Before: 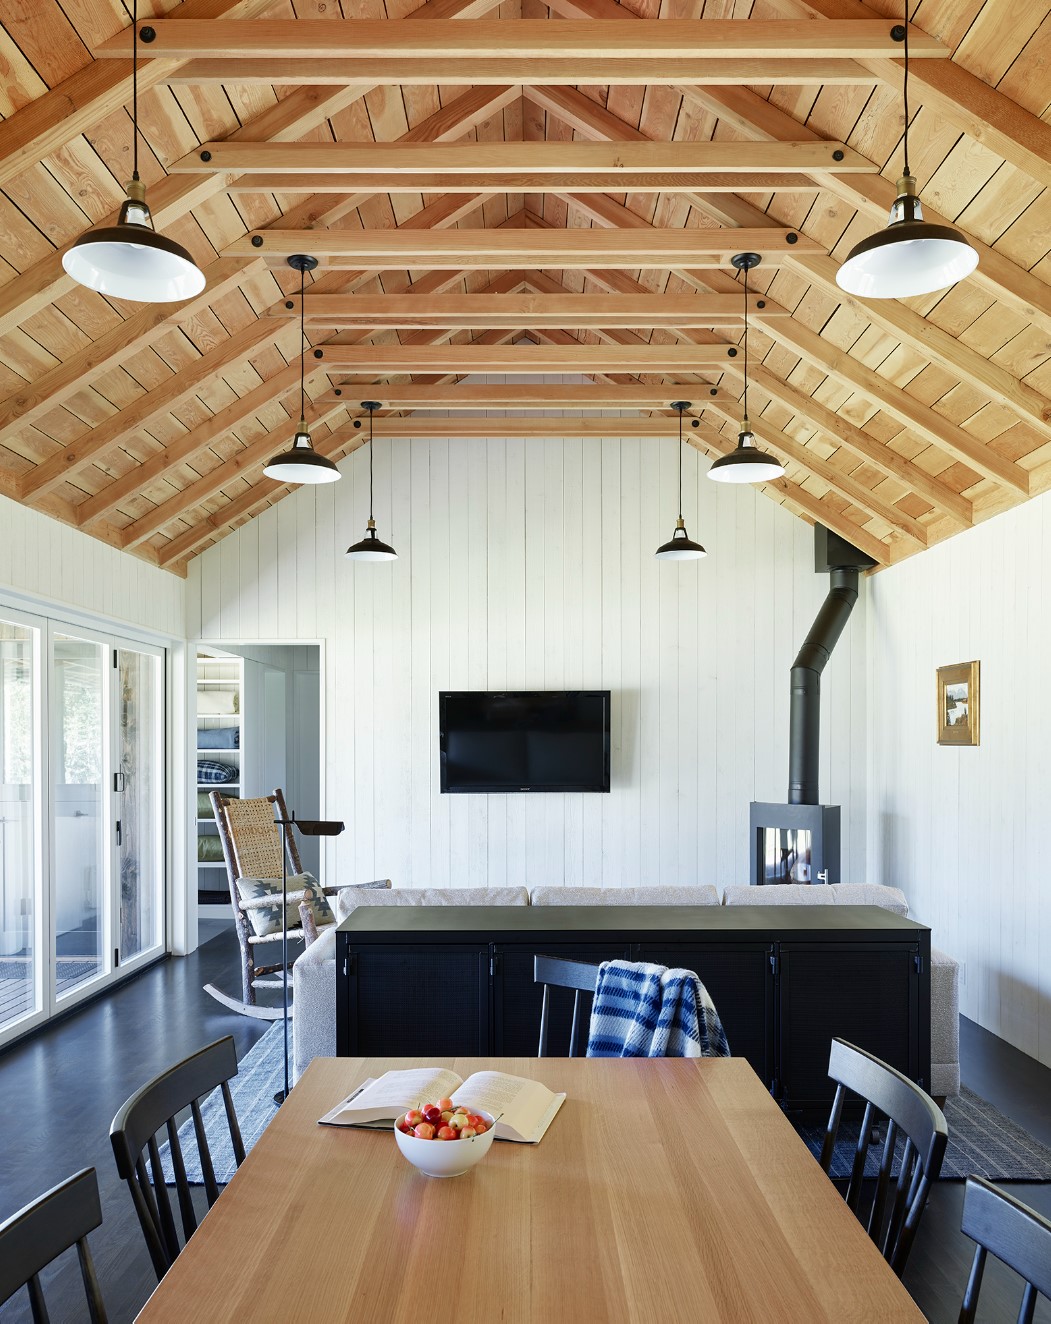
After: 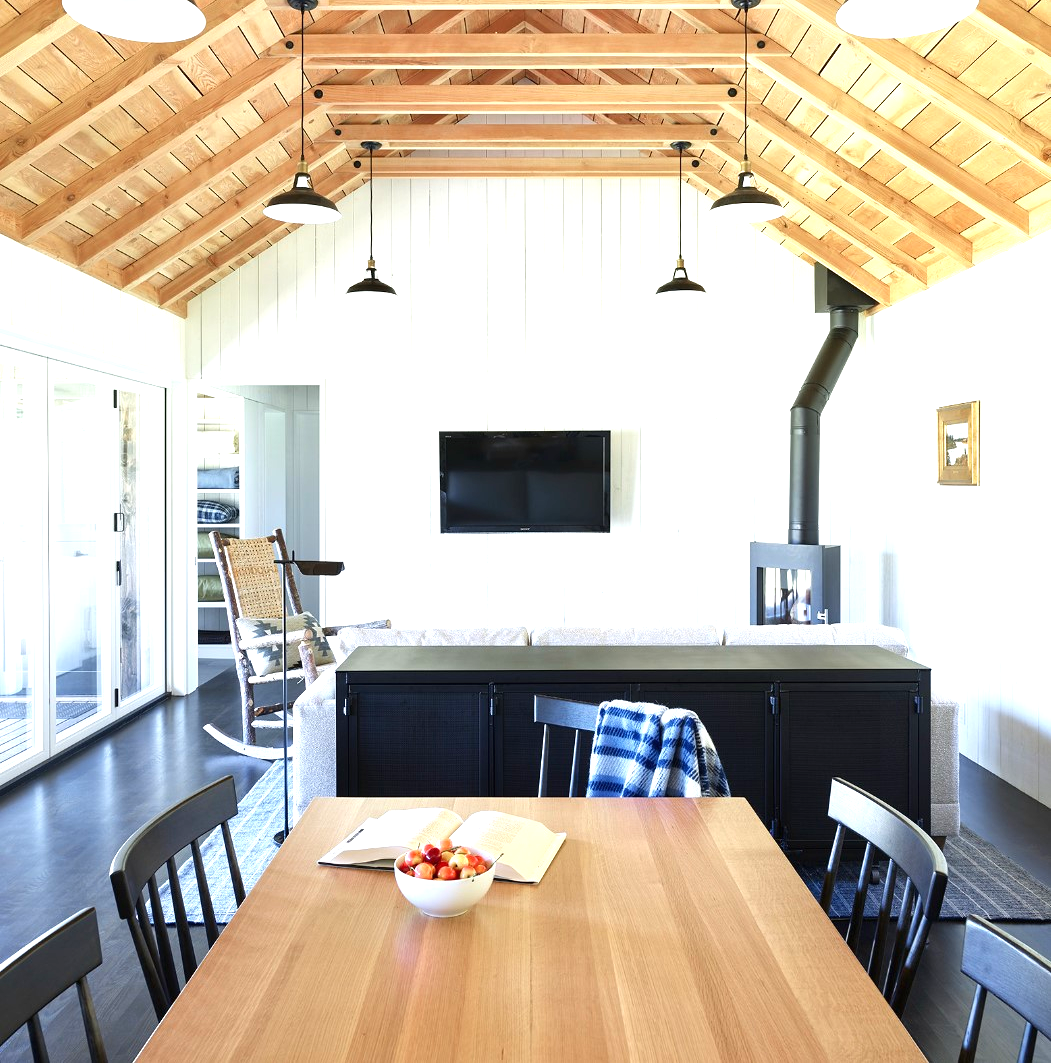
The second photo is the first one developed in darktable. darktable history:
crop and rotate: top 19.679%
exposure: black level correction 0, exposure 1.001 EV, compensate highlight preservation false
